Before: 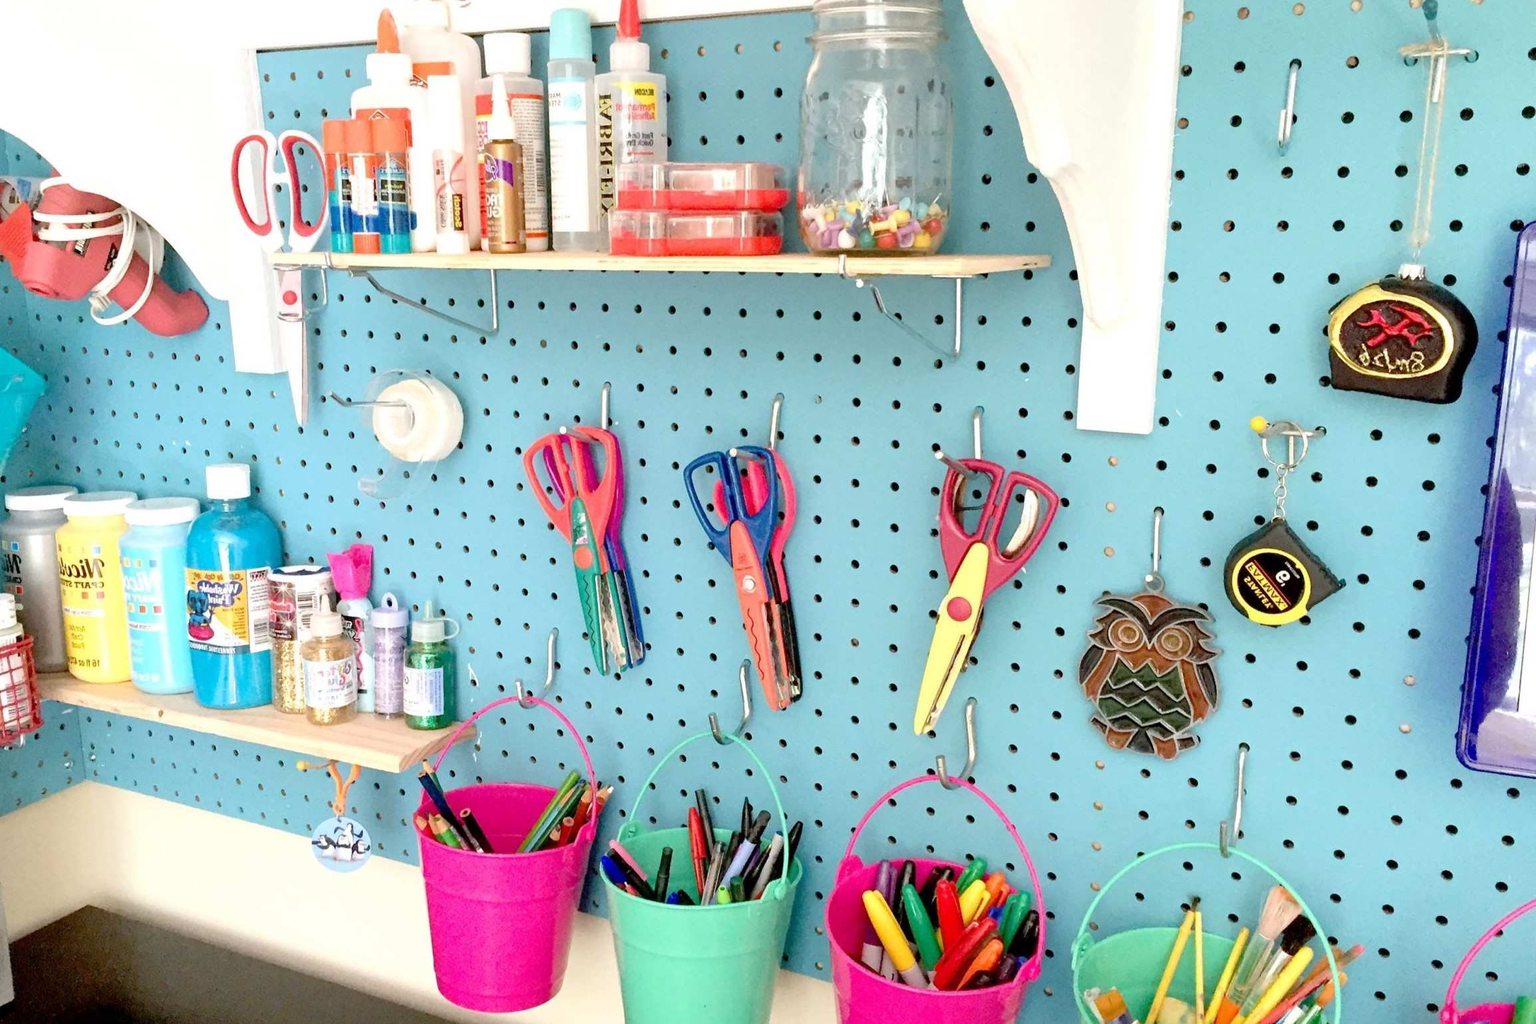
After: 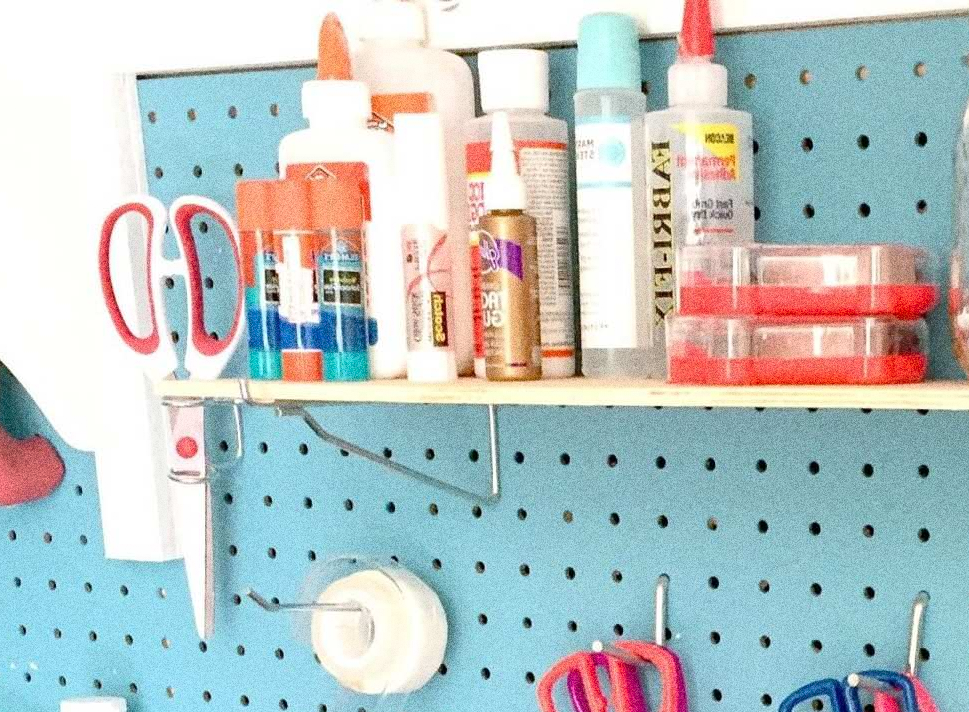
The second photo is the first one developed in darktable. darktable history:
grain: coarseness 10.62 ISO, strength 55.56%
crop and rotate: left 10.817%, top 0.062%, right 47.194%, bottom 53.626%
